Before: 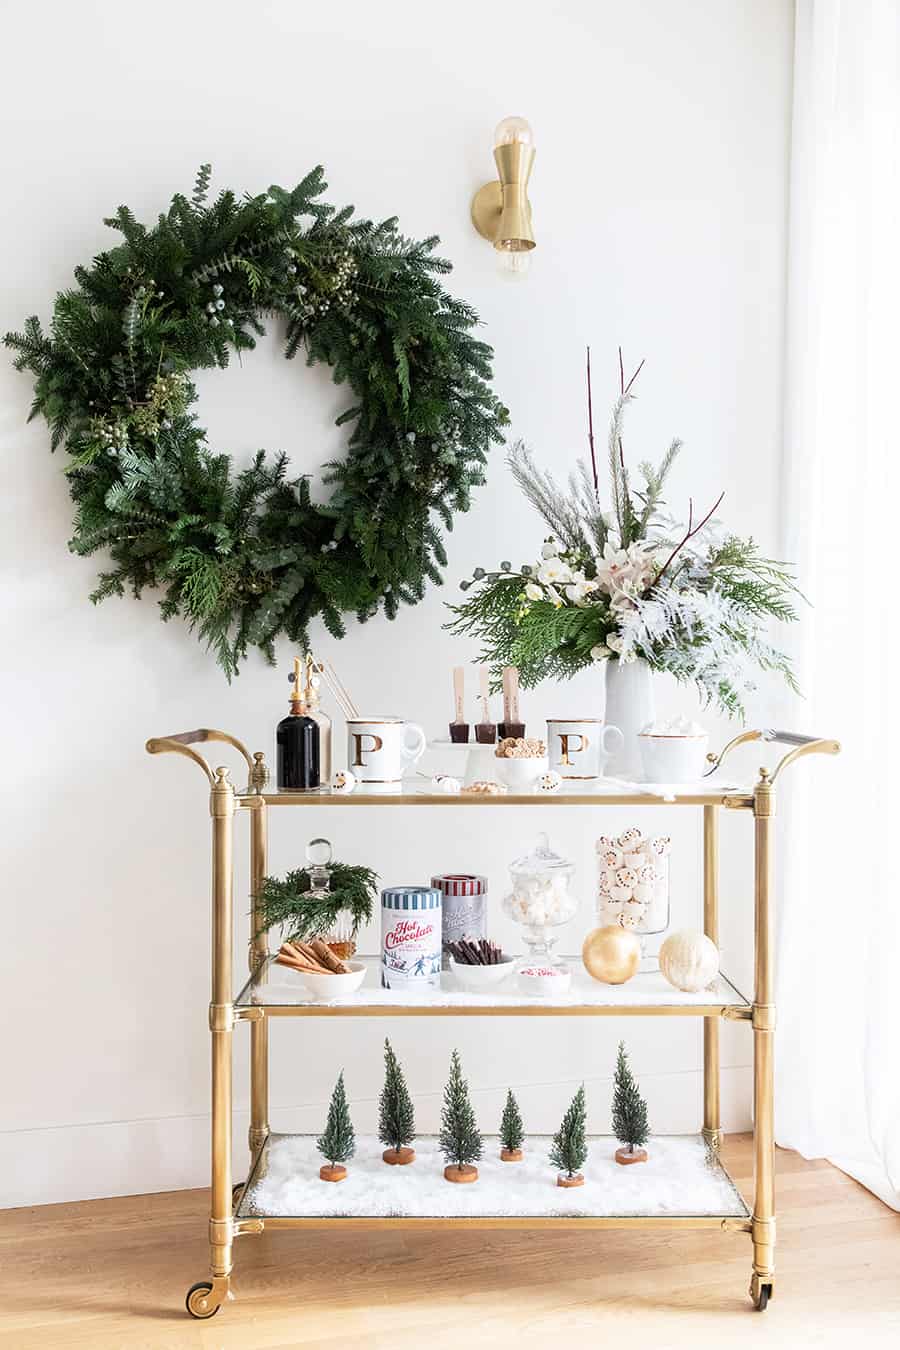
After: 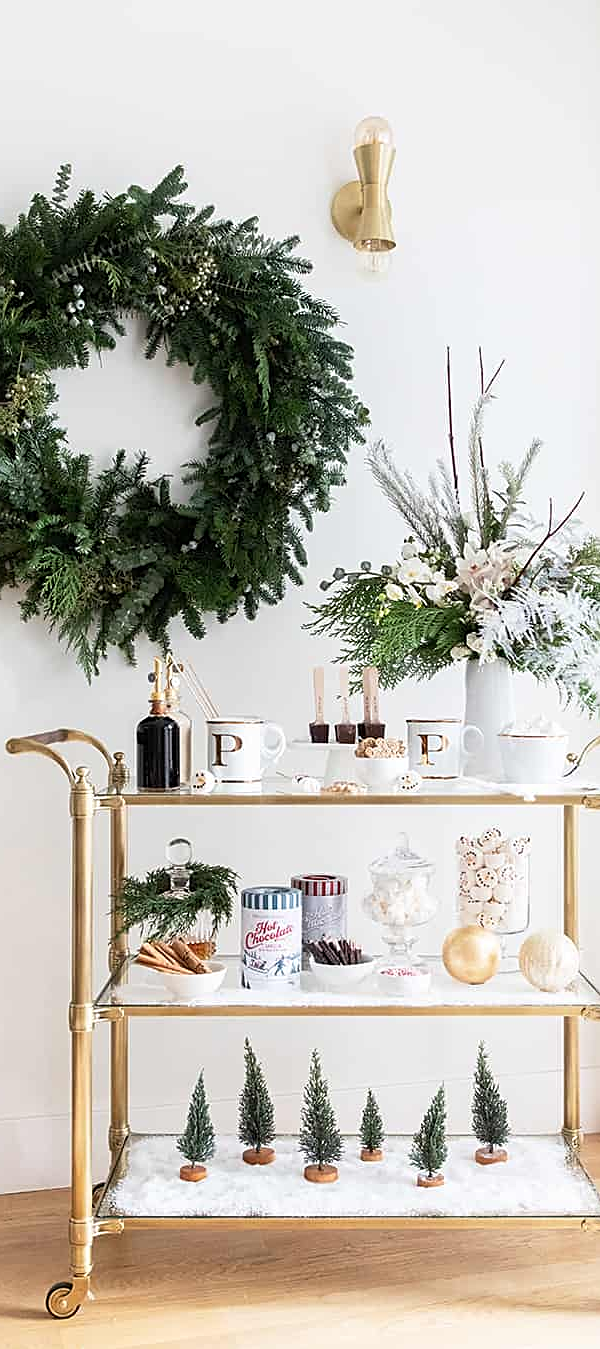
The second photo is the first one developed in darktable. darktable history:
crop and rotate: left 15.584%, right 17.692%
sharpen: on, module defaults
